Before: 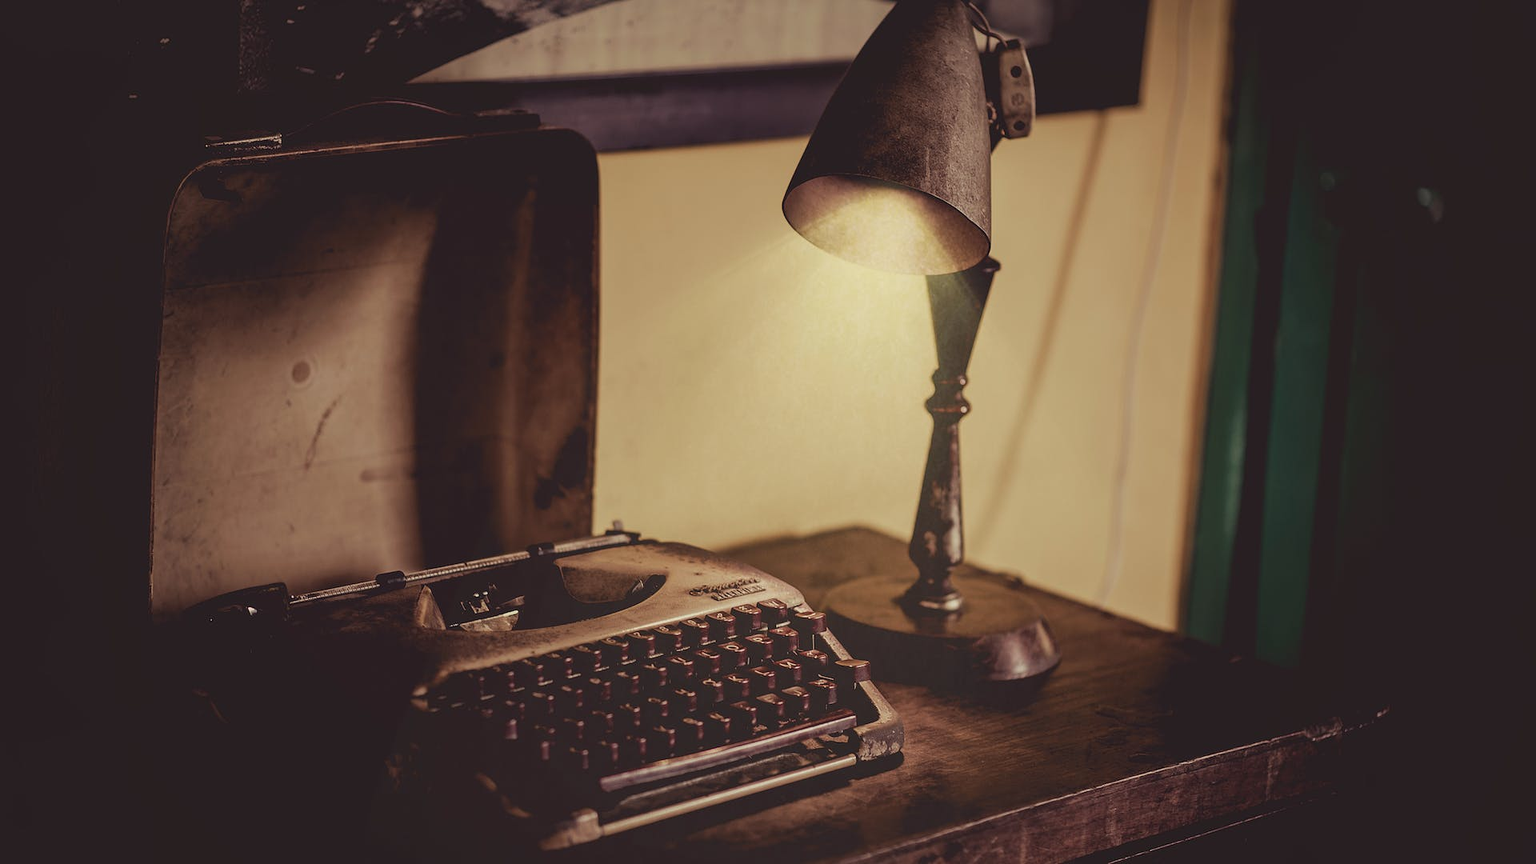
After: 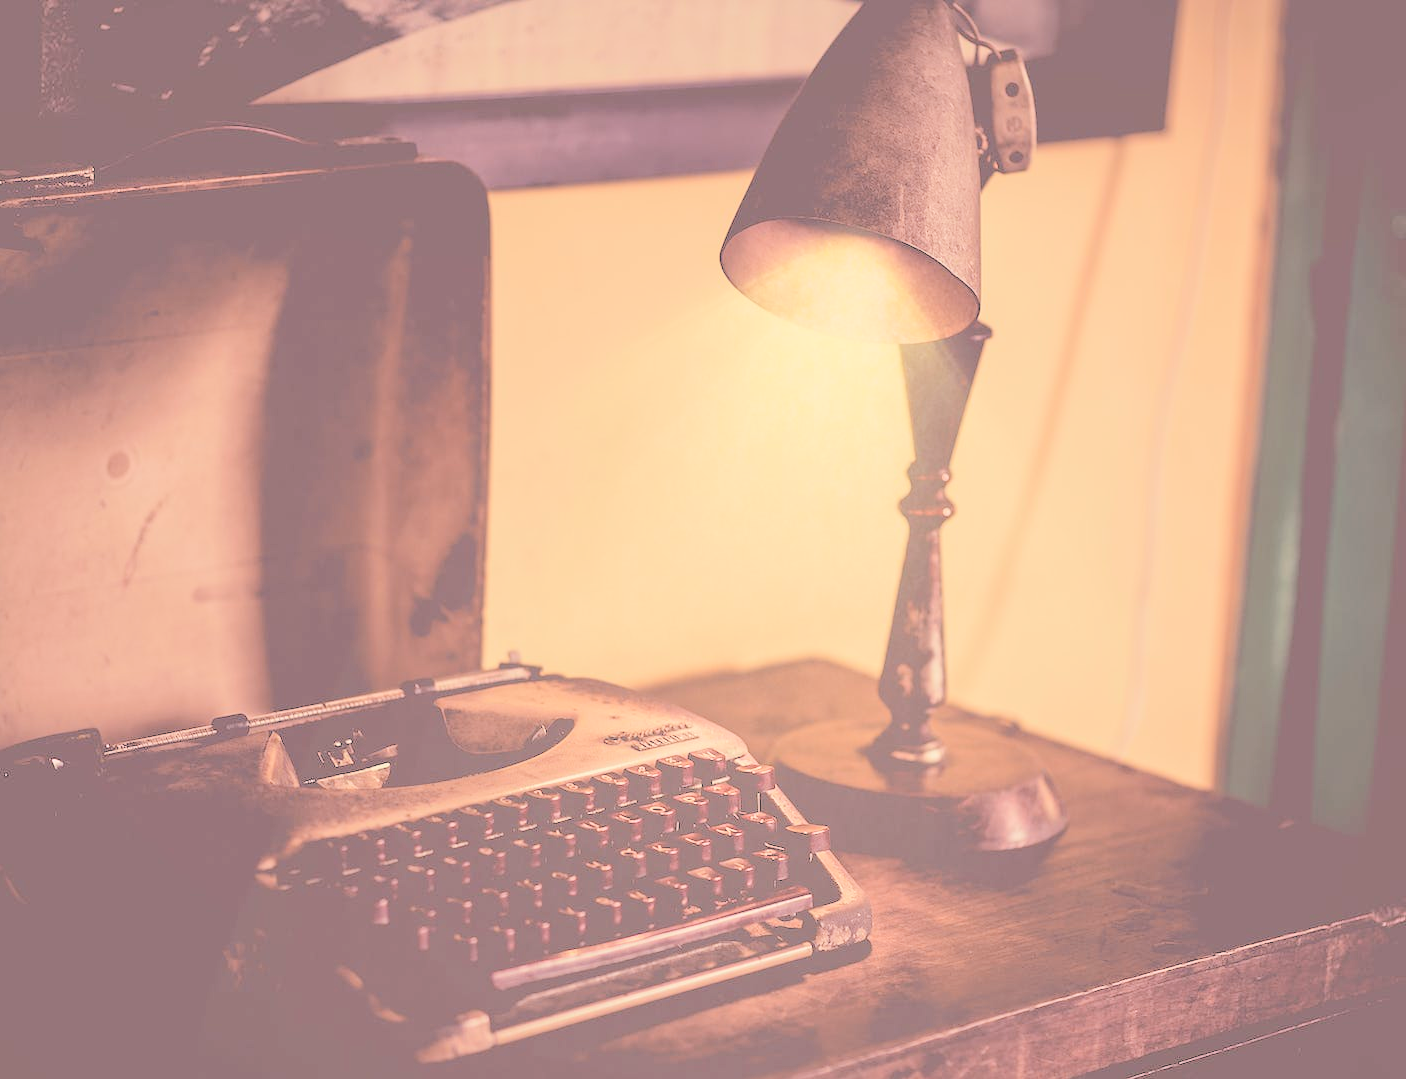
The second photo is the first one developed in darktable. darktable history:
crop: left 13.443%, right 13.31%
contrast brightness saturation: brightness 1
rgb levels: mode RGB, independent channels, levels [[0, 0.474, 1], [0, 0.5, 1], [0, 0.5, 1]]
